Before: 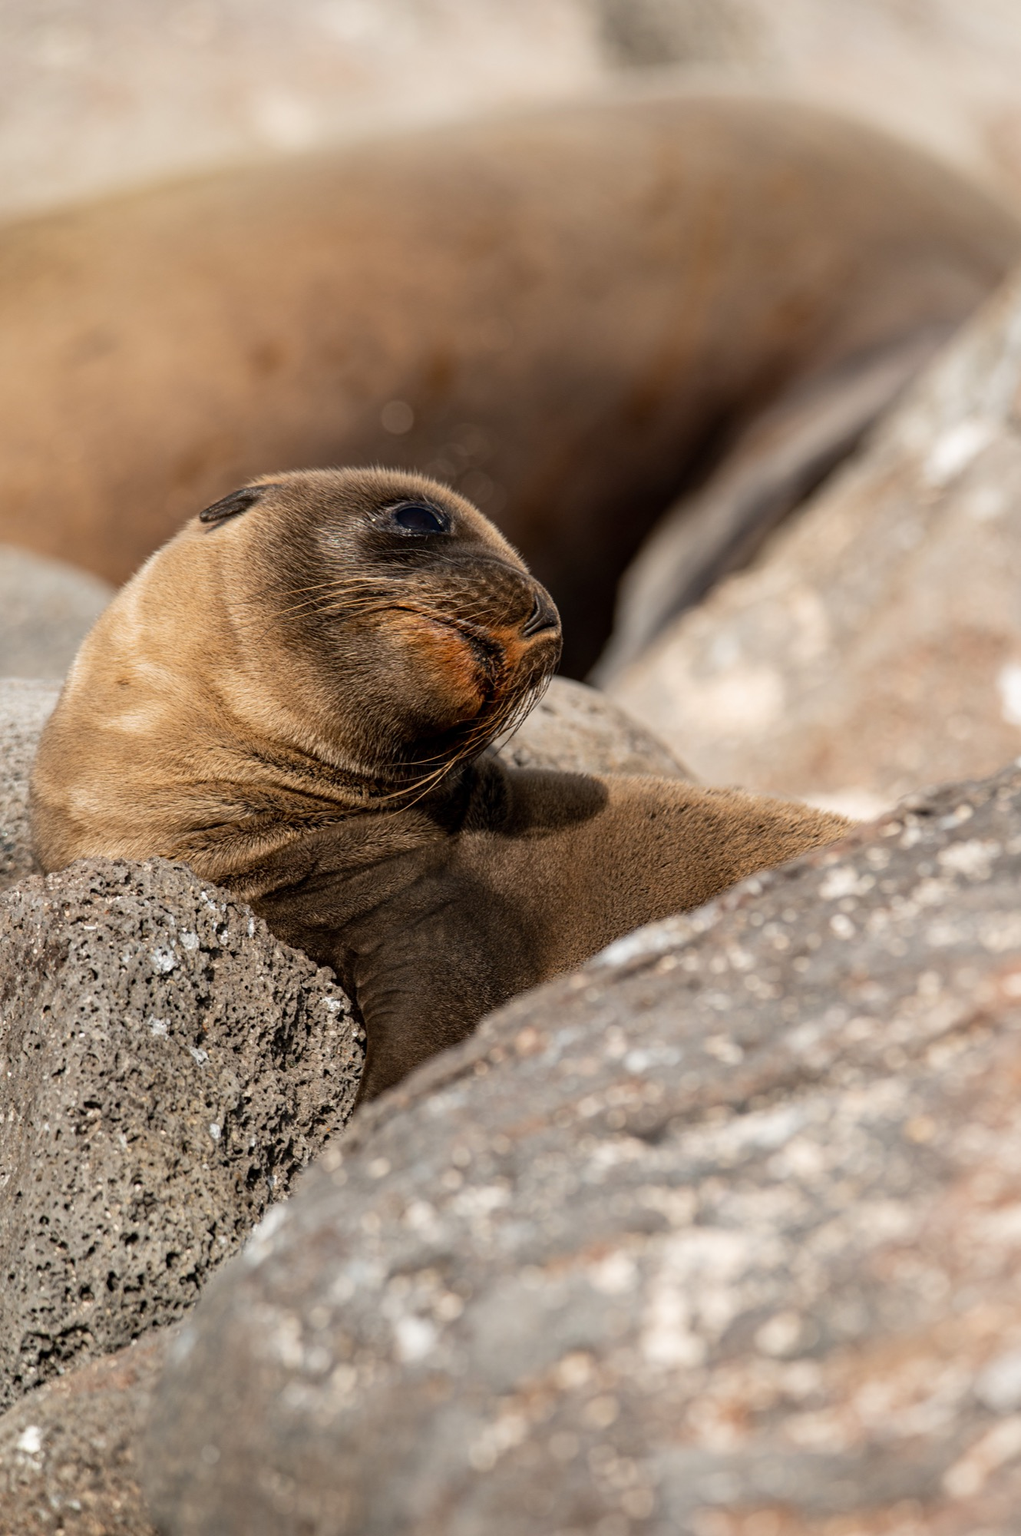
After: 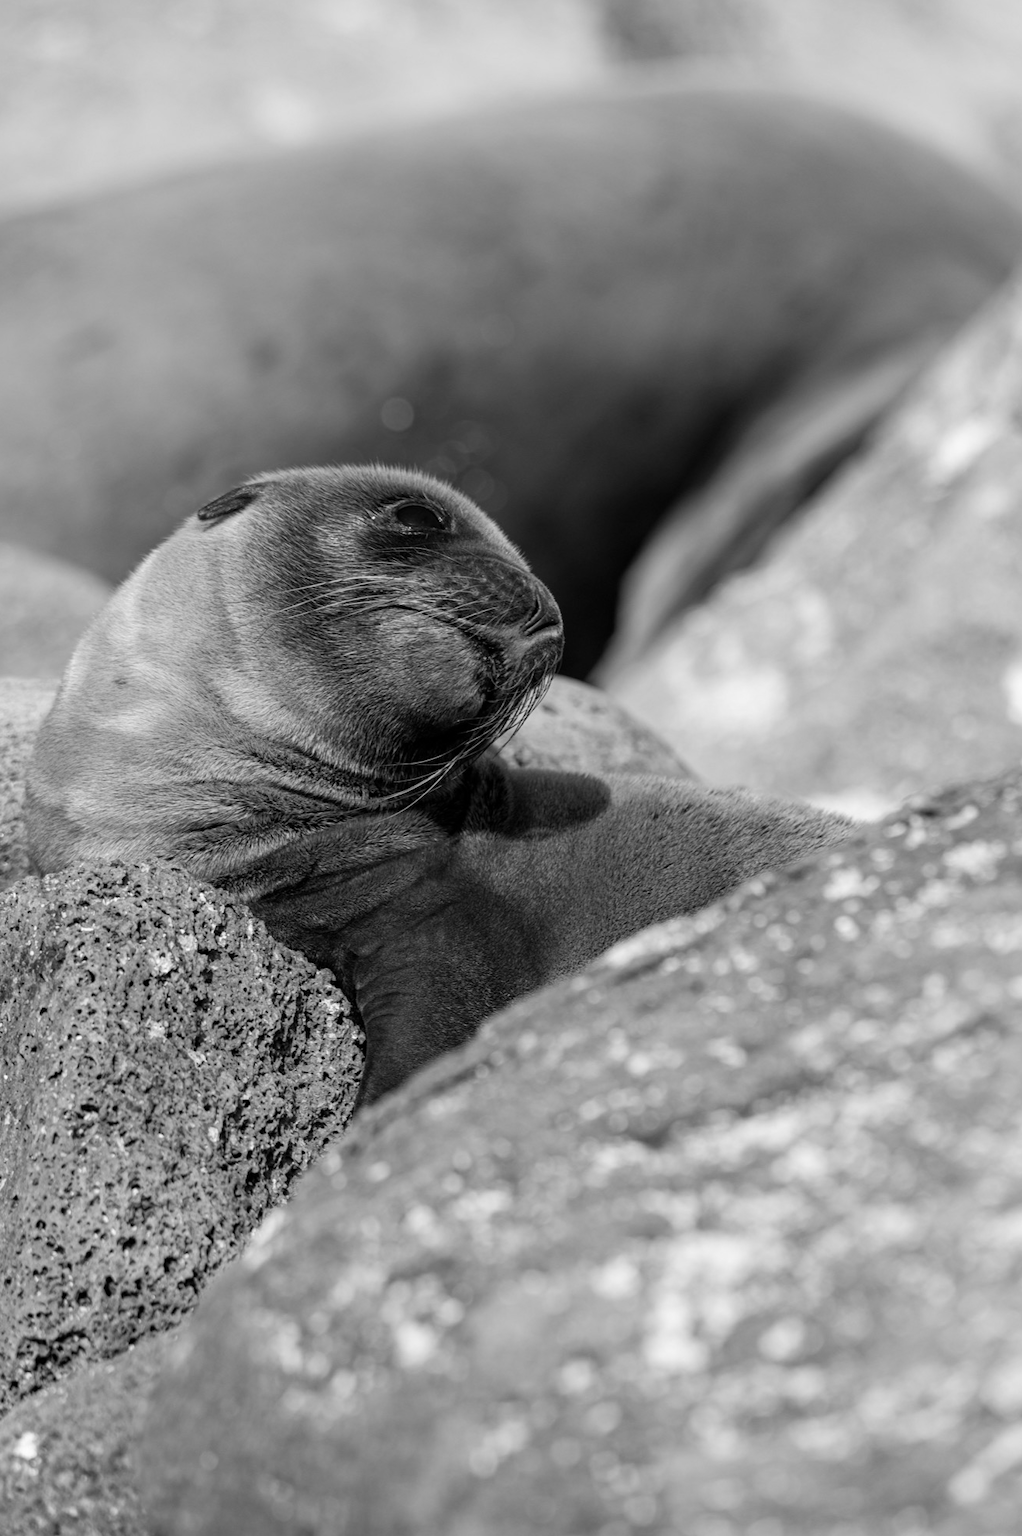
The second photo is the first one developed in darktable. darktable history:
monochrome: on, module defaults
crop: left 0.434%, top 0.485%, right 0.244%, bottom 0.386%
